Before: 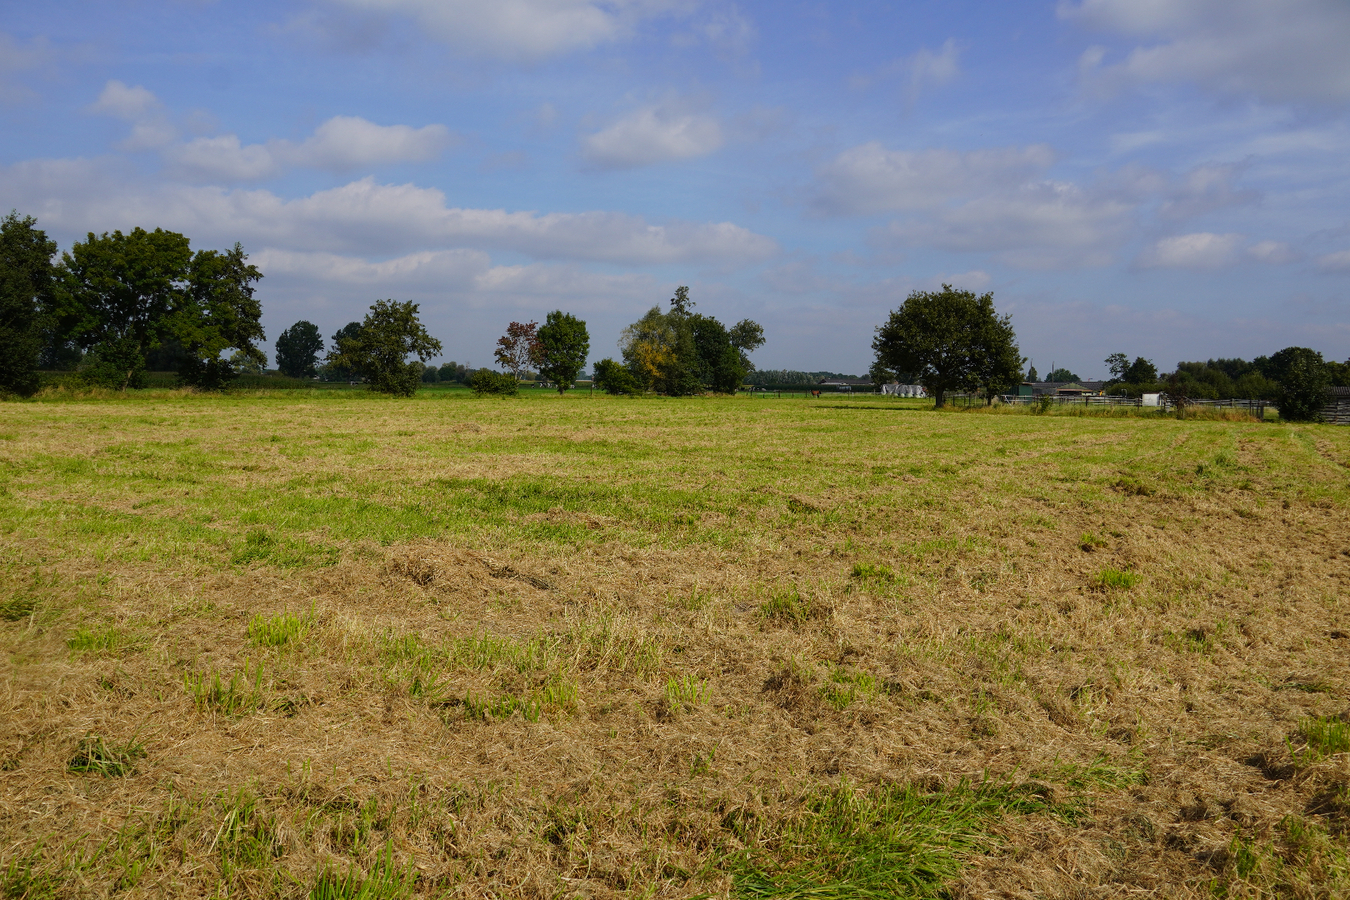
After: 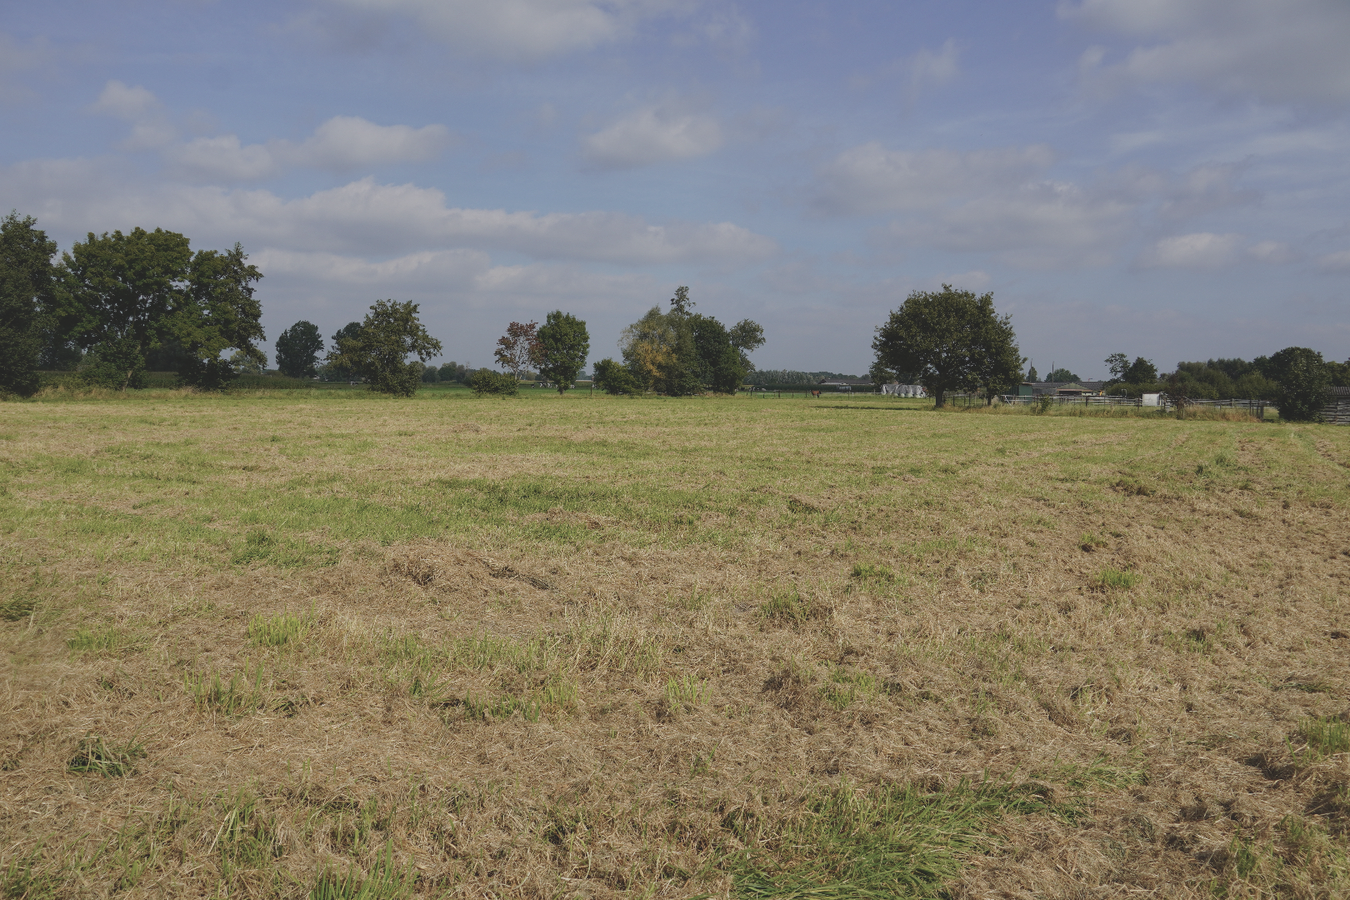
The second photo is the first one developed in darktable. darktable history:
shadows and highlights: low approximation 0.01, soften with gaussian
contrast brightness saturation: contrast -0.26, saturation -0.43
exposure: exposure 0.2 EV, compensate highlight preservation false
